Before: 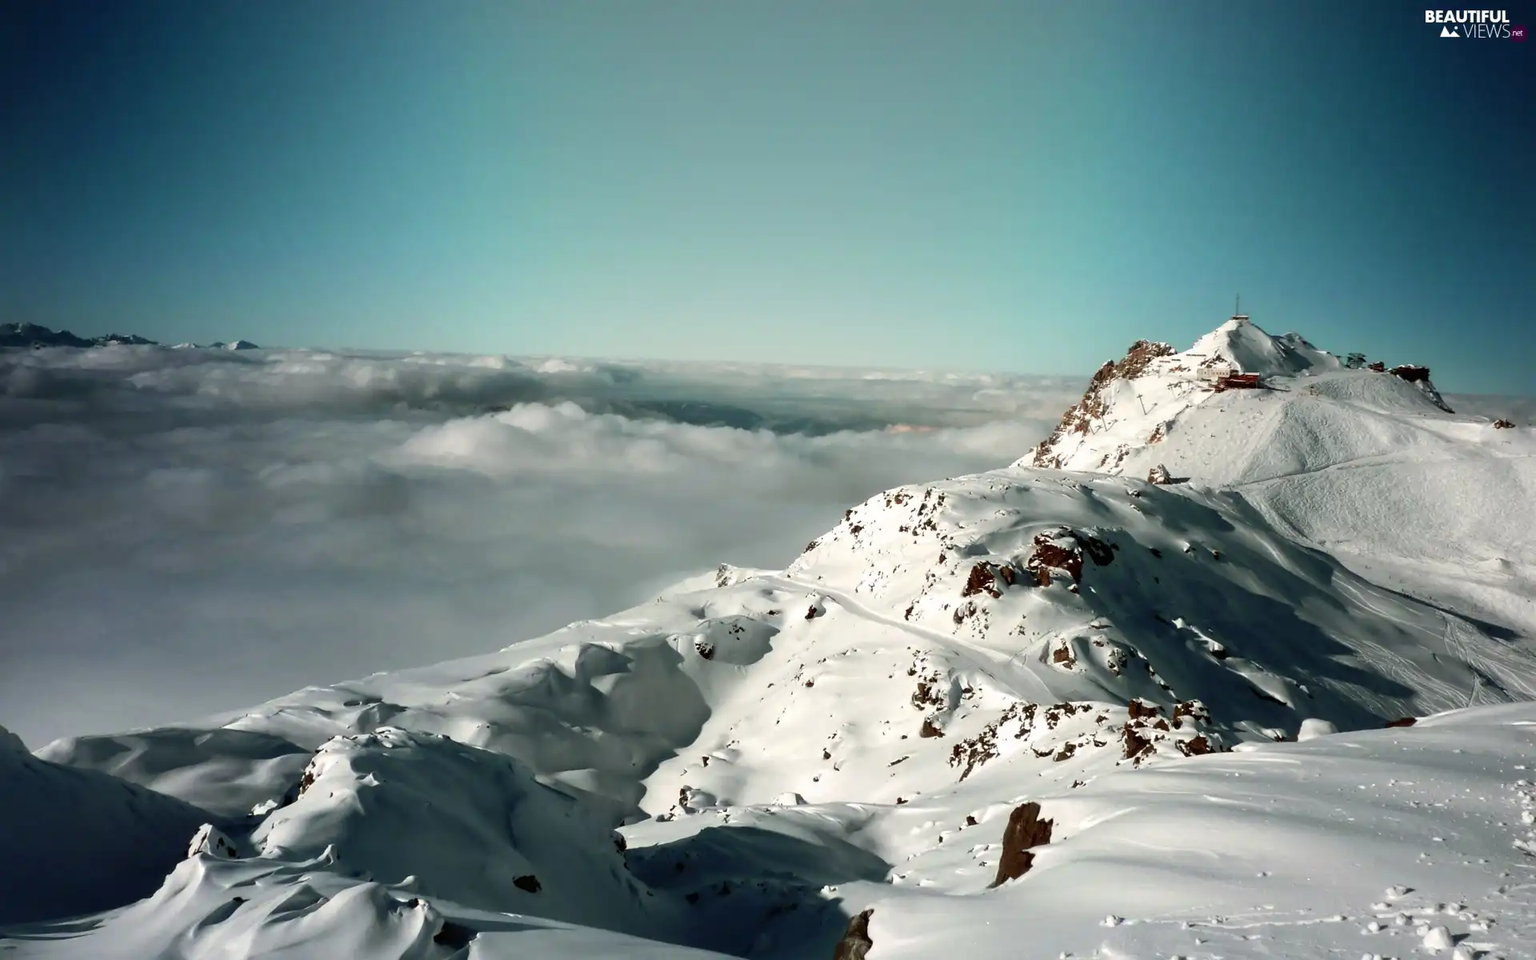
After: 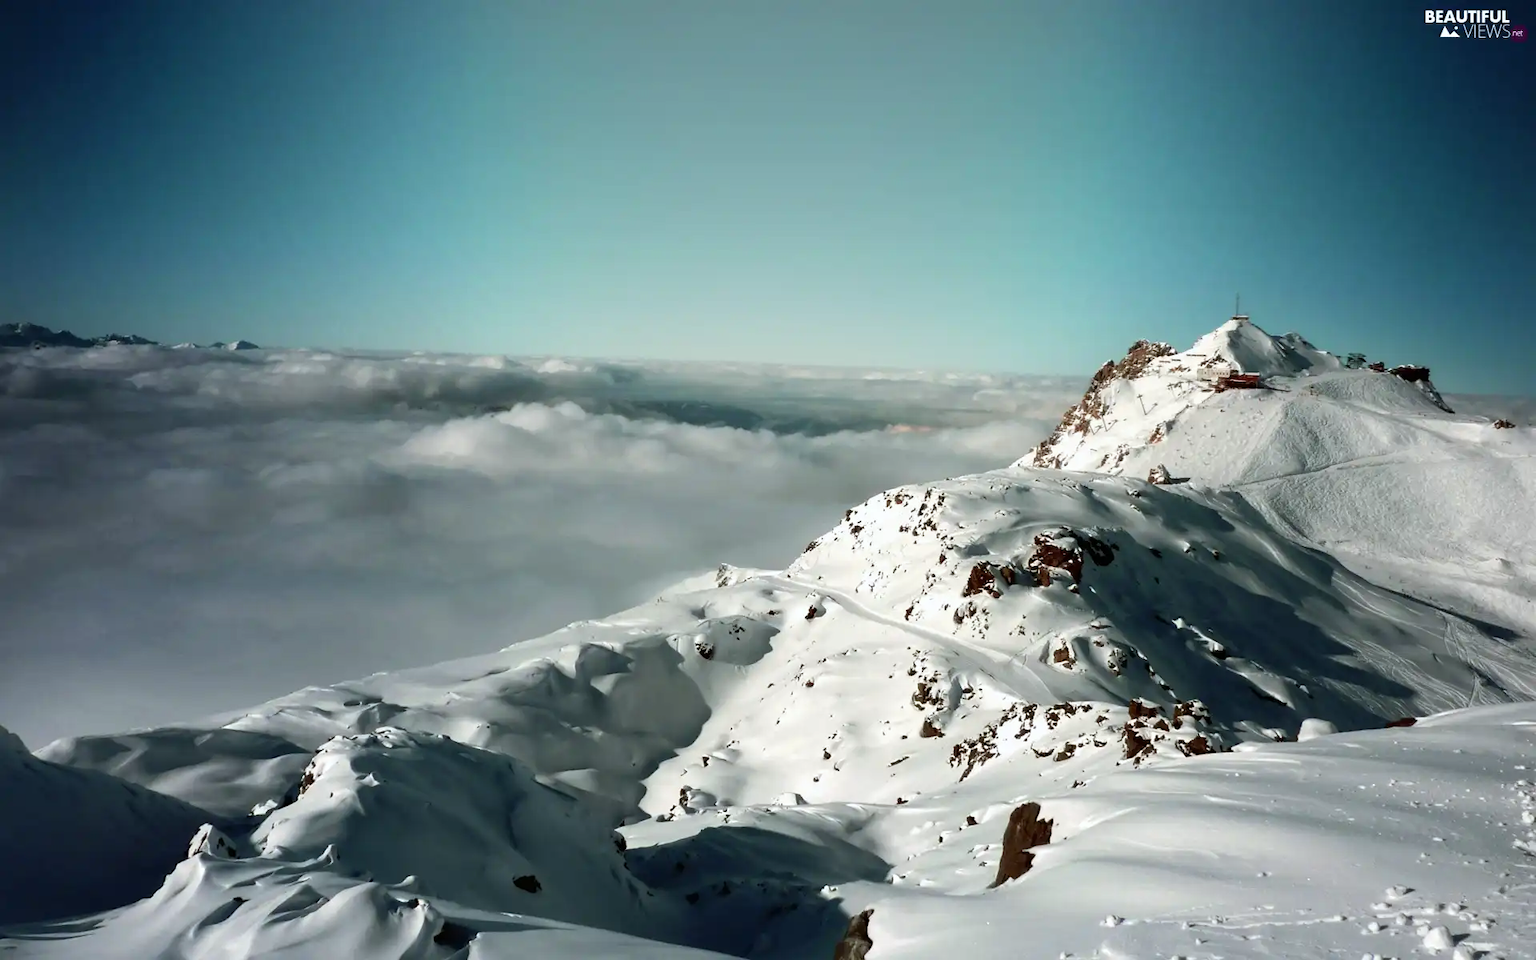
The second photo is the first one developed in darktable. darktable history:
white balance: red 0.982, blue 1.018
tone equalizer: on, module defaults
